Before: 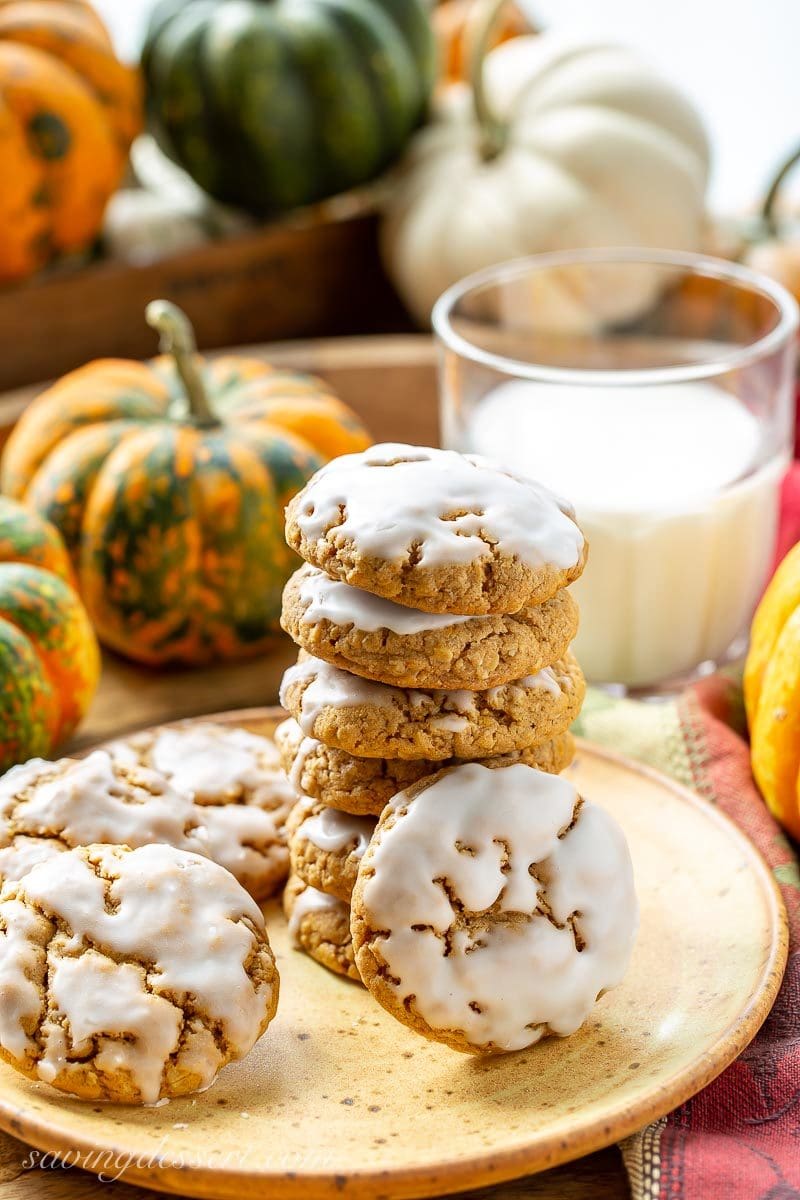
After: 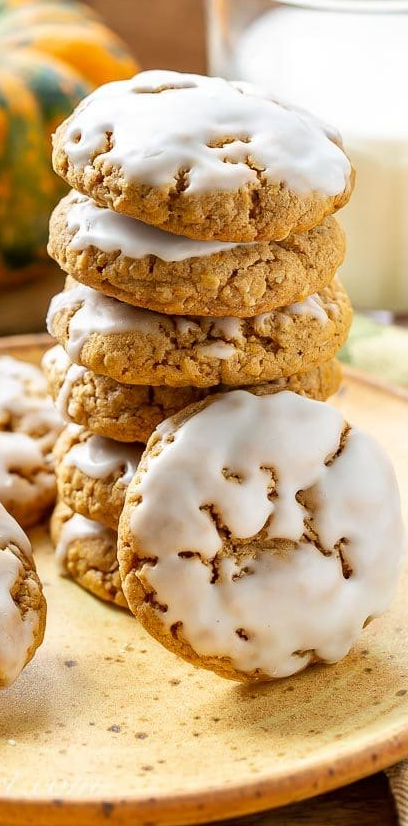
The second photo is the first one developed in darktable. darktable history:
crop and rotate: left 29.151%, top 31.133%, right 19.808%
